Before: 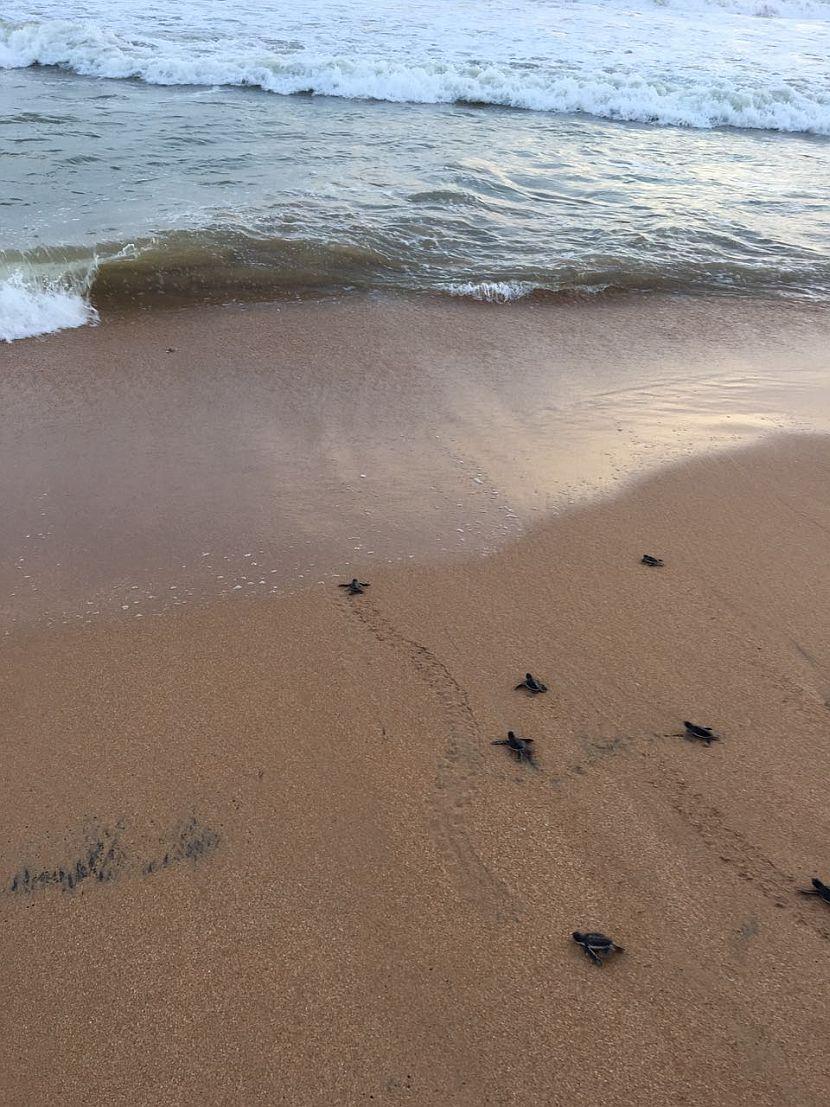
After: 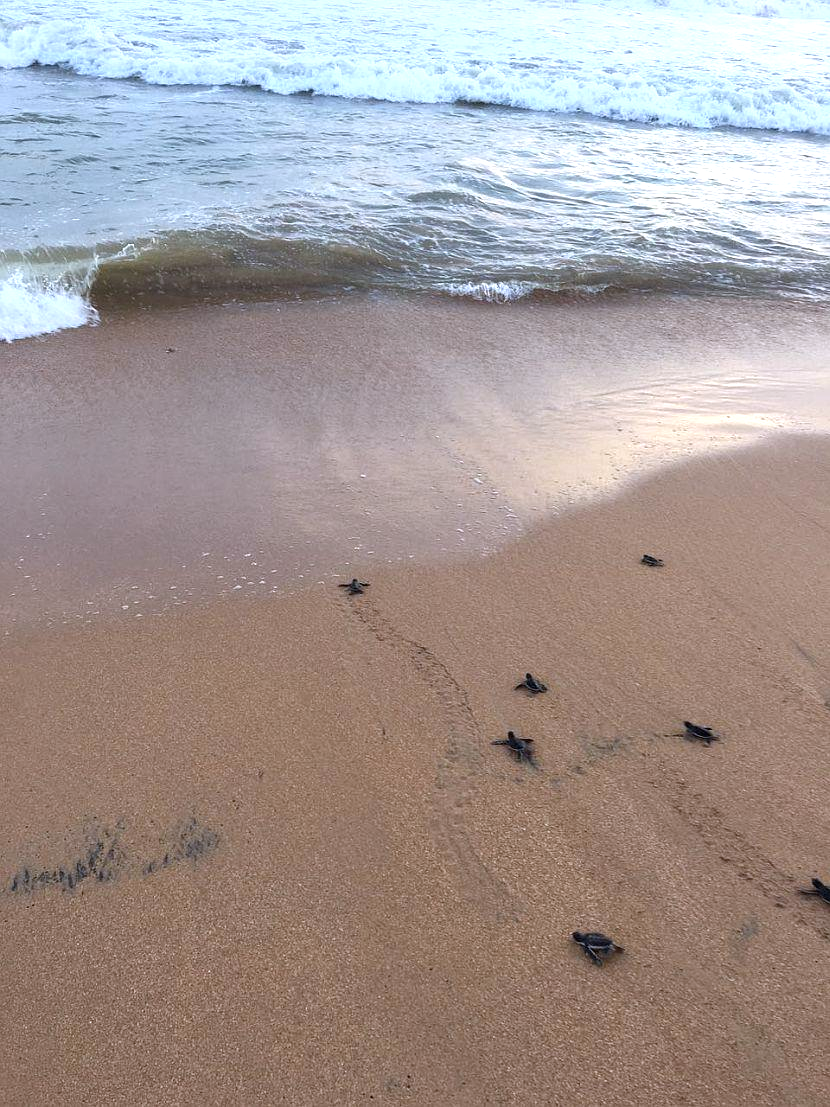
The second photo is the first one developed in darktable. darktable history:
white balance: red 0.984, blue 1.059
exposure: exposure 0.493 EV, compensate highlight preservation false
